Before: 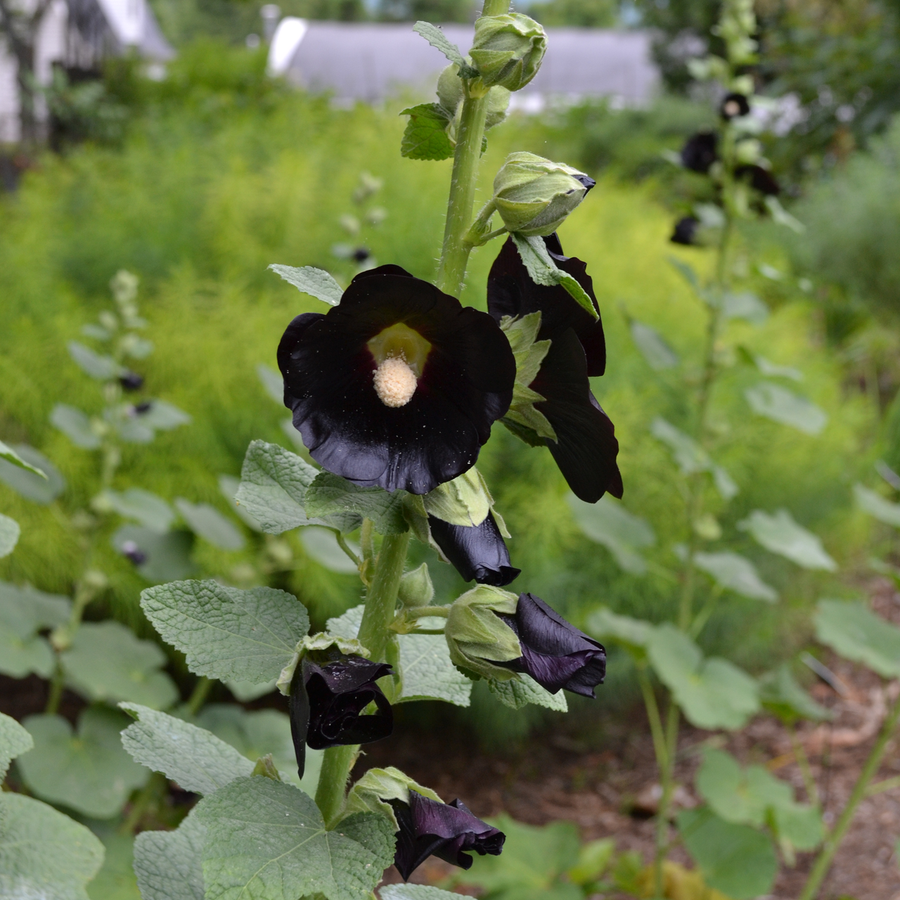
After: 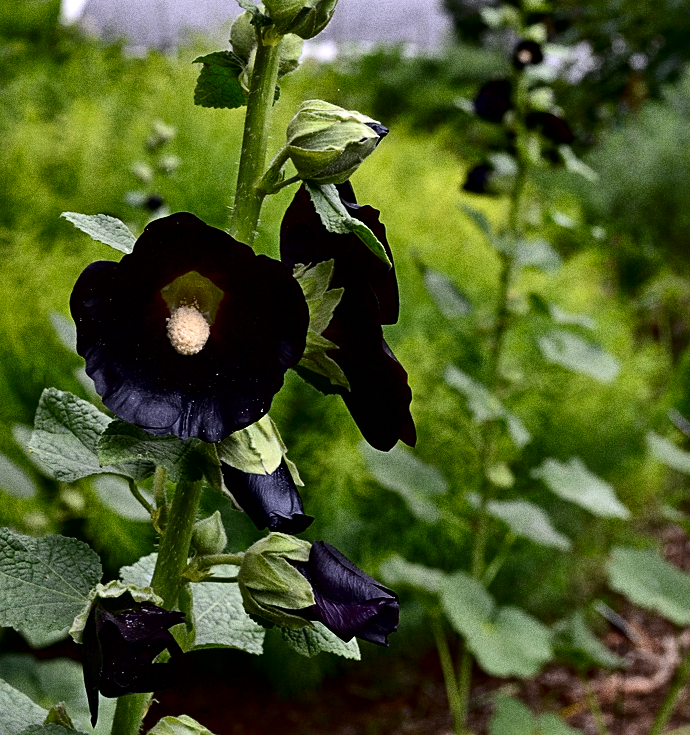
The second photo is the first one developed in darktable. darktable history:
crop: left 23.095%, top 5.827%, bottom 11.854%
local contrast: mode bilateral grid, contrast 20, coarseness 20, detail 150%, midtone range 0.2
contrast brightness saturation: contrast 0.24, brightness -0.24, saturation 0.14
grain: coarseness 0.09 ISO, strength 40%
levels: mode automatic, black 0.023%, white 99.97%, levels [0.062, 0.494, 0.925]
sharpen: on, module defaults
tone equalizer: on, module defaults
